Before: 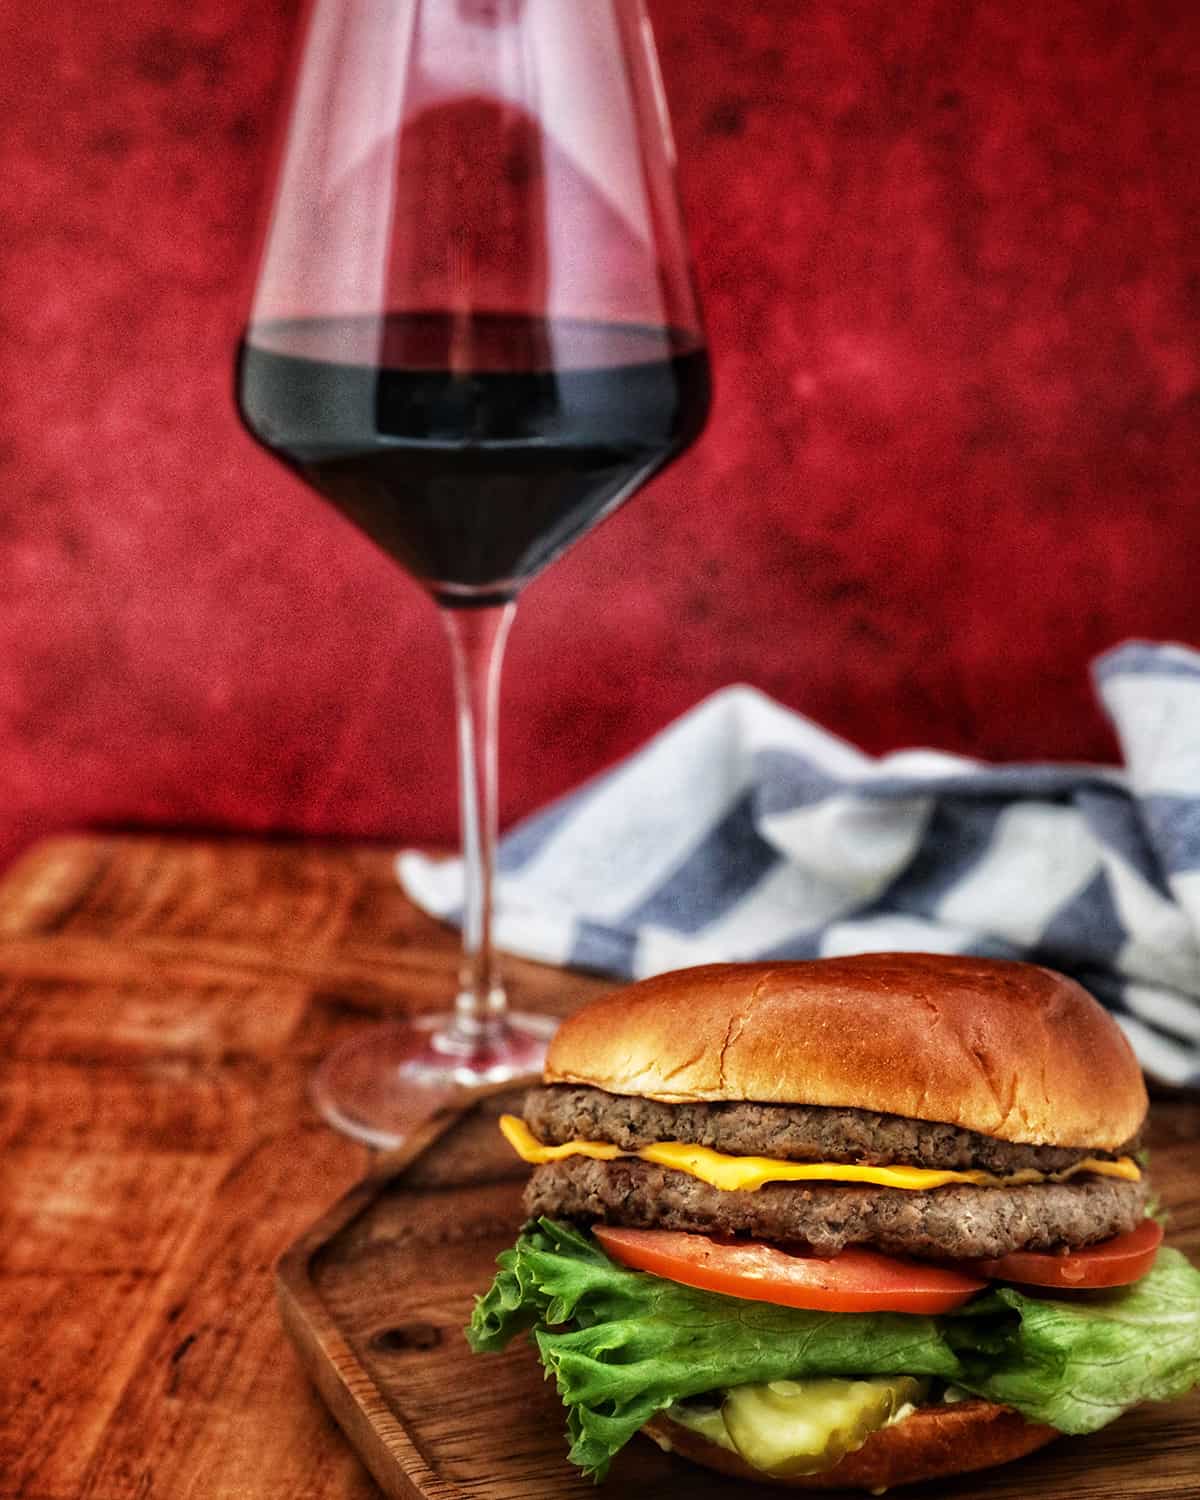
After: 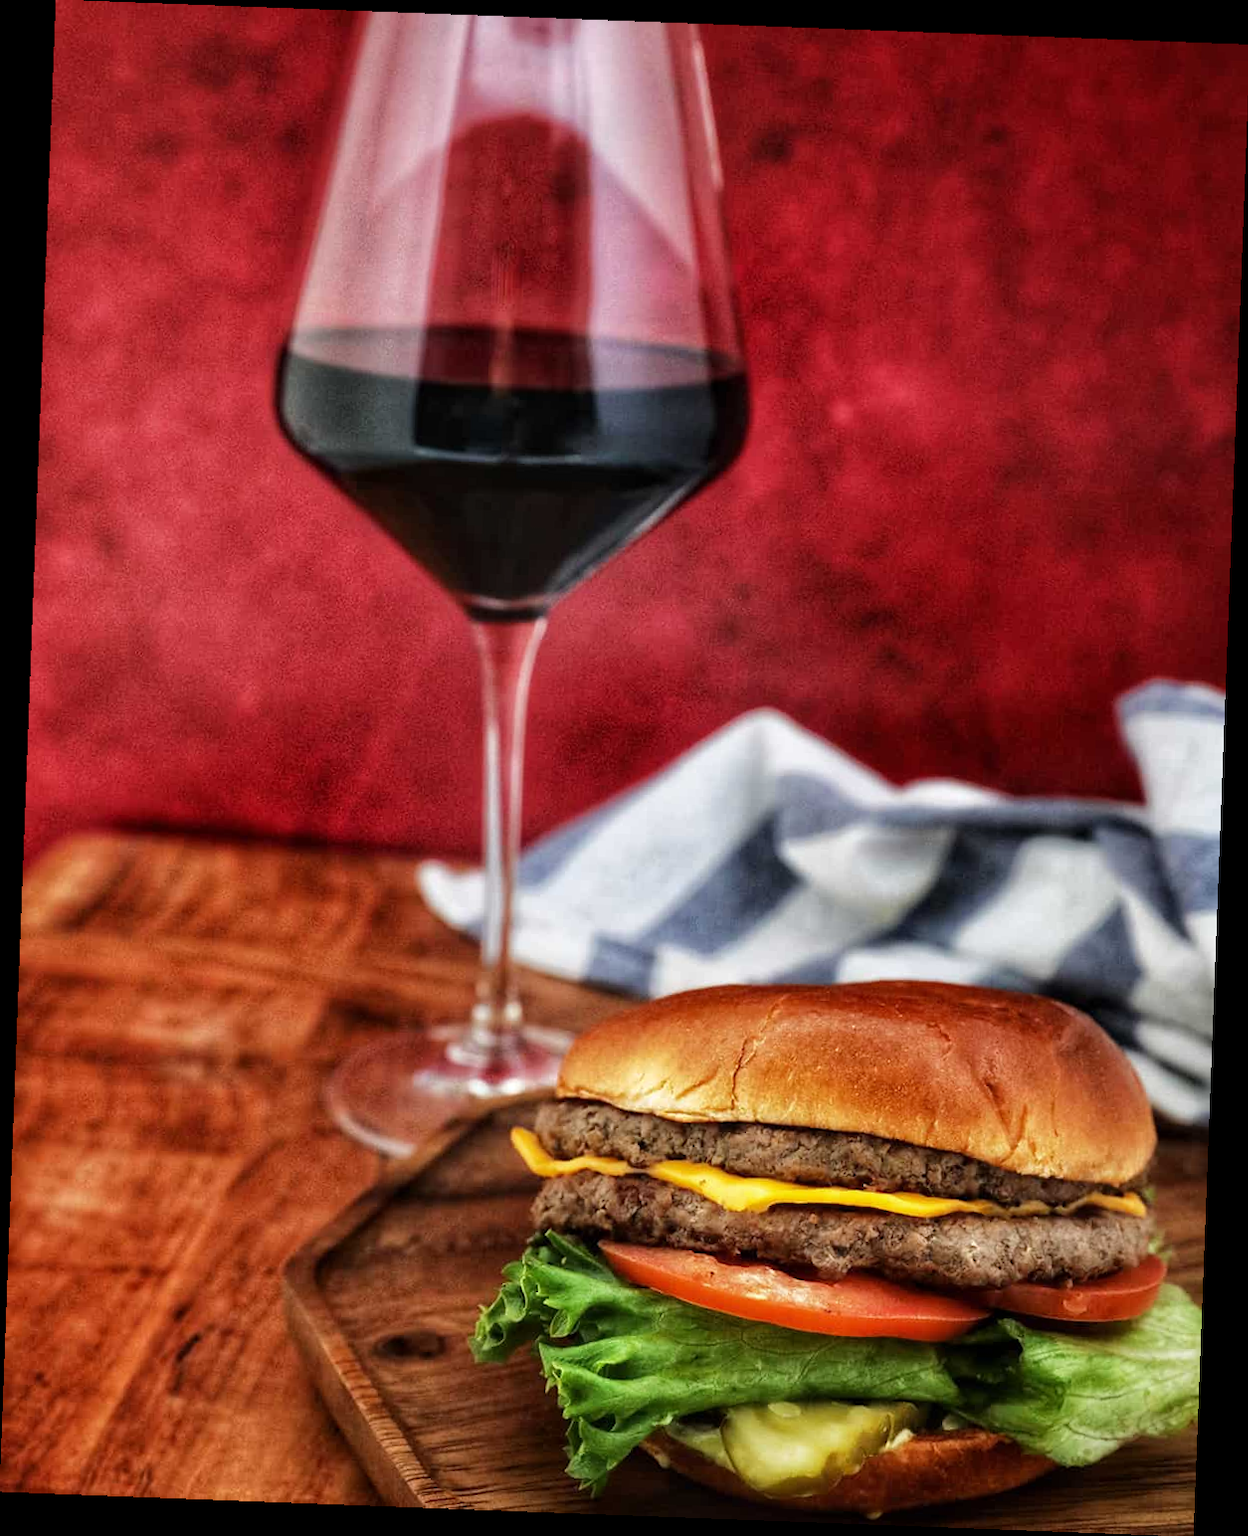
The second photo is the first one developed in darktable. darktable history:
tone equalizer: -8 EV -1.84 EV, -7 EV -1.16 EV, -6 EV -1.62 EV, smoothing diameter 25%, edges refinement/feathering 10, preserve details guided filter
rotate and perspective: rotation 2.17°, automatic cropping off
